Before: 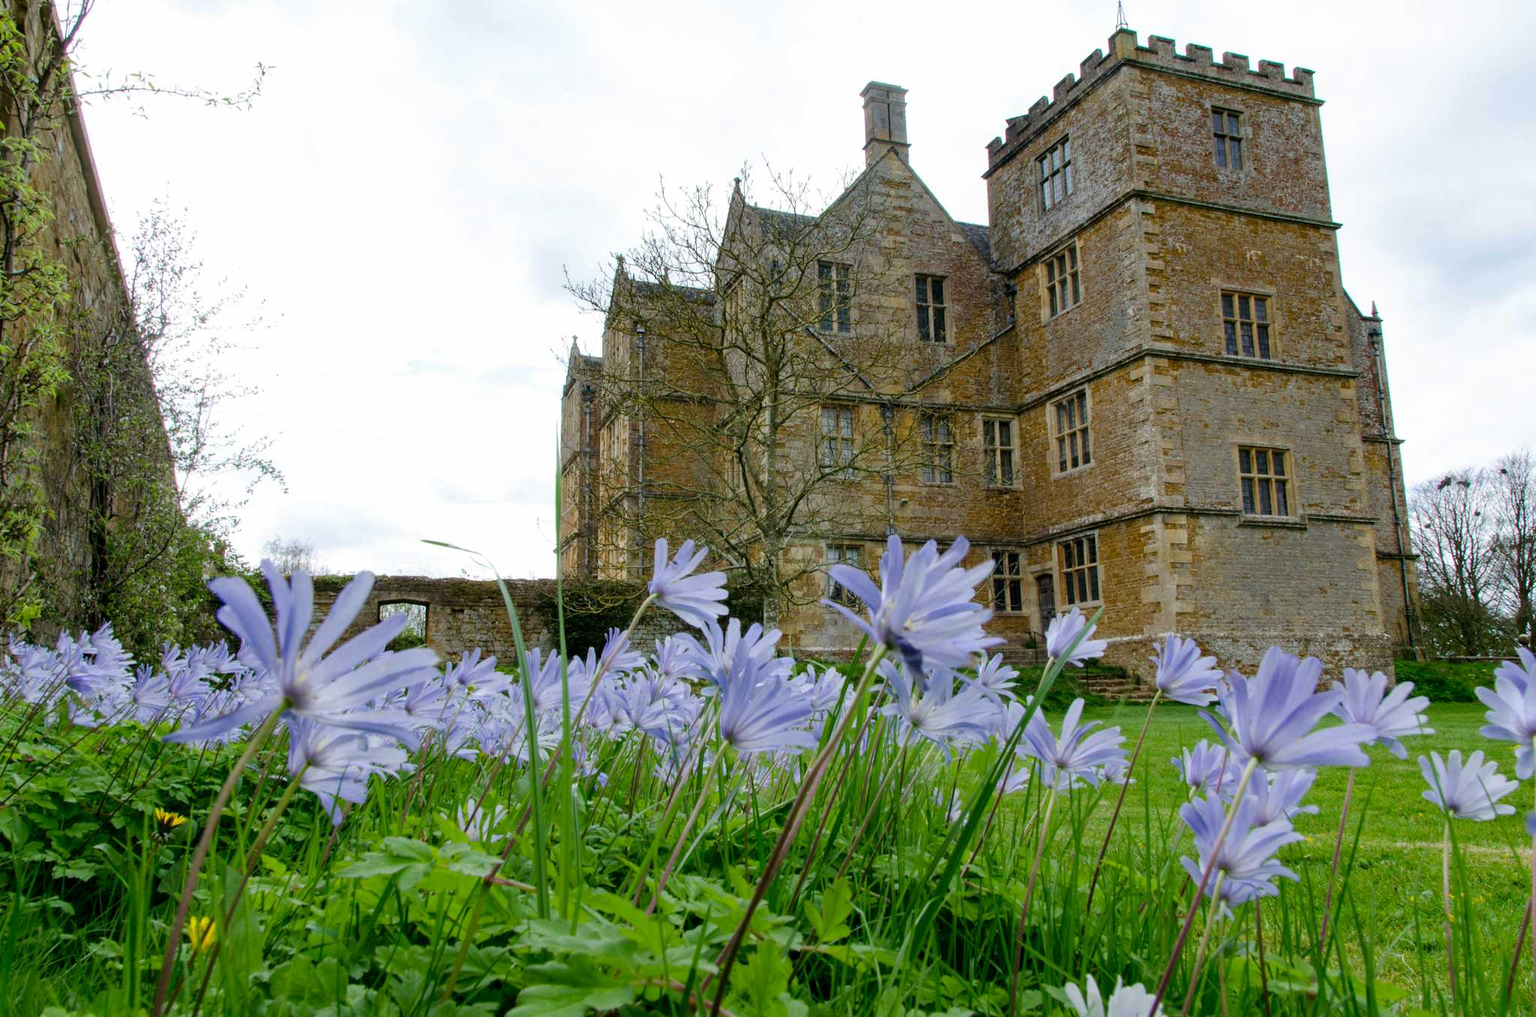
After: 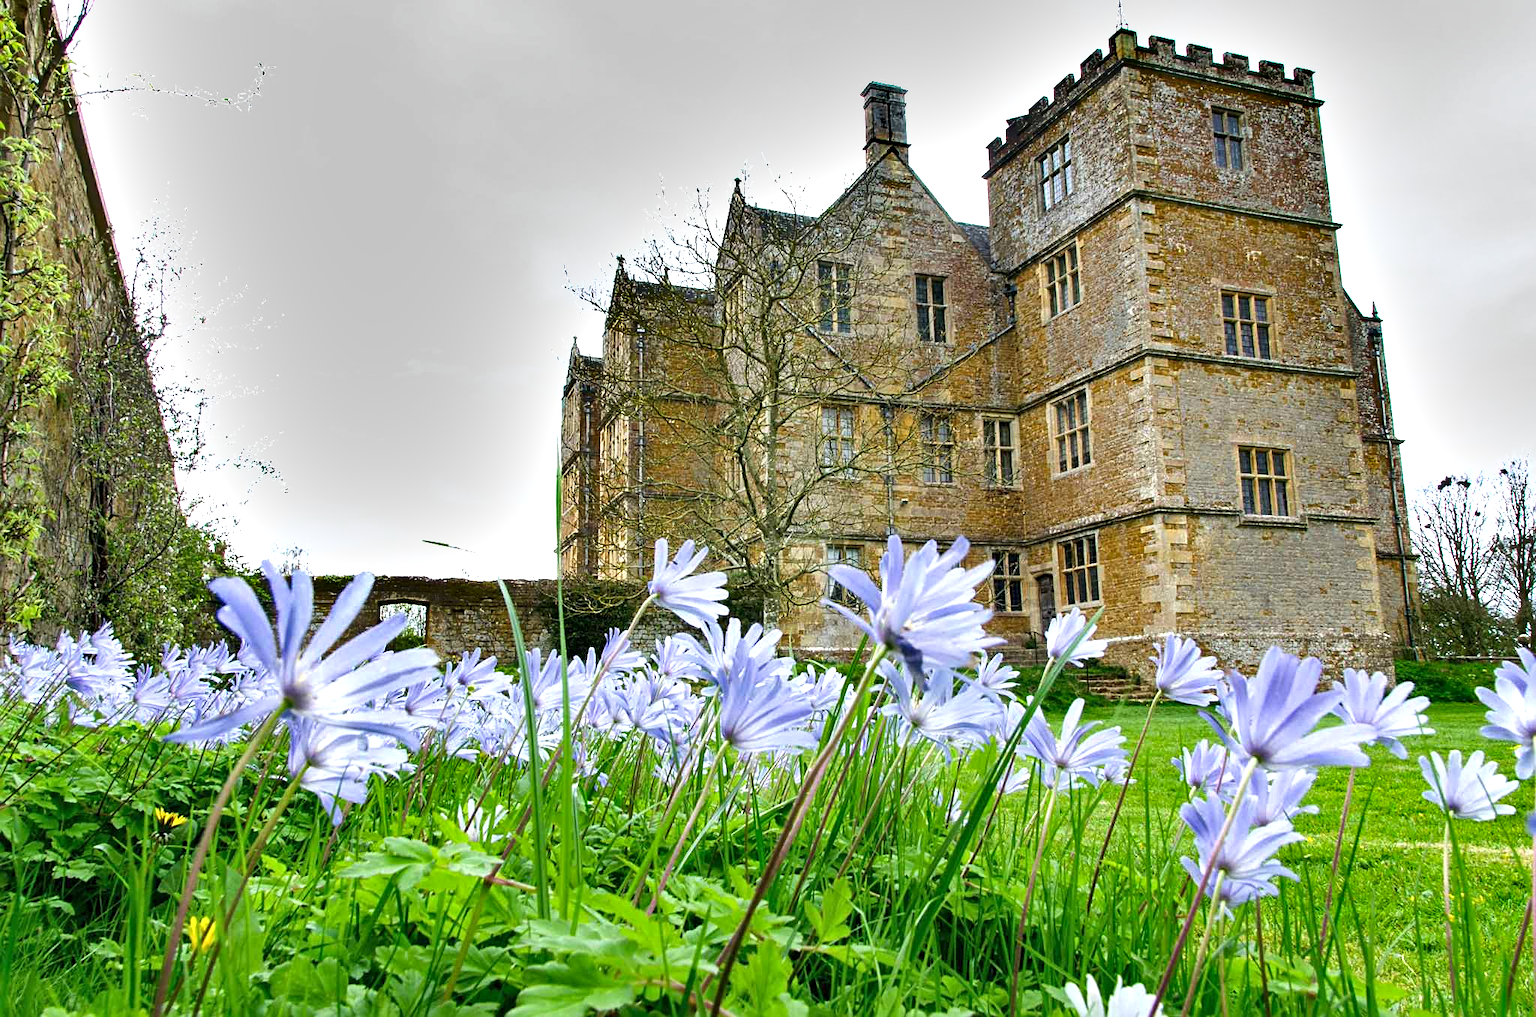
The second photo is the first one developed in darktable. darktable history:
sharpen: on, module defaults
shadows and highlights: shadows 60.96, highlights color adjustment 49.19%, soften with gaussian
exposure: black level correction 0, exposure 1.095 EV, compensate highlight preservation false
